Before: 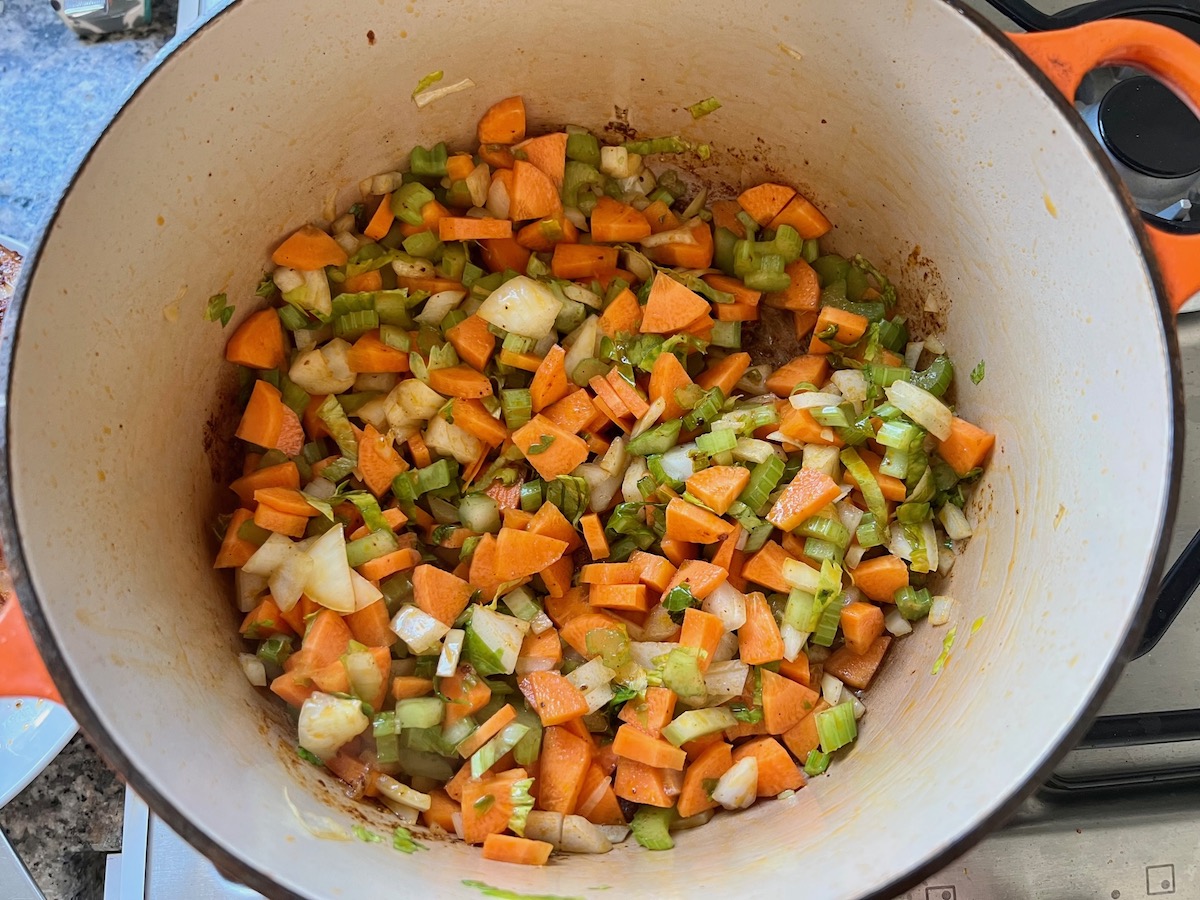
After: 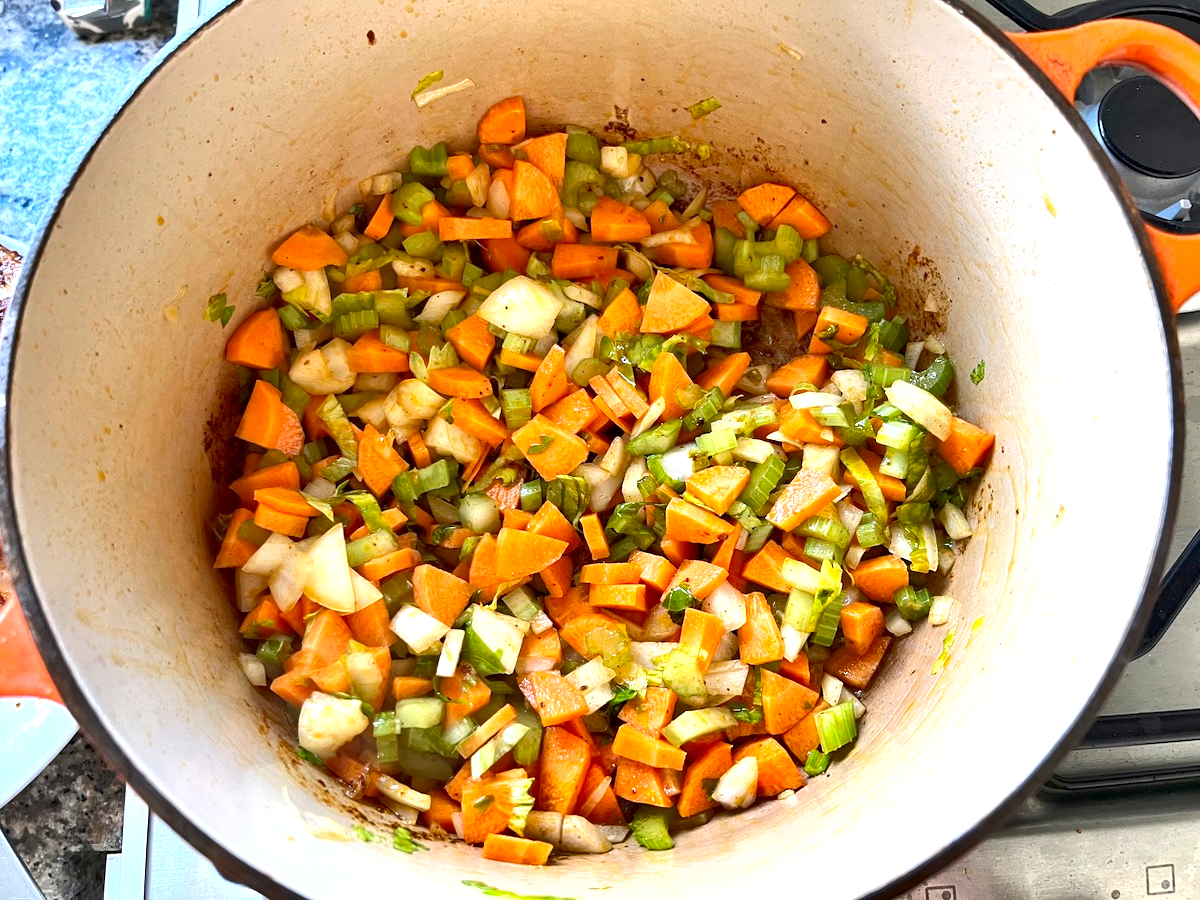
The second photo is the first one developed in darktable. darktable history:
exposure: black level correction 0, exposure 0.953 EV, compensate exposure bias true, compensate highlight preservation false
shadows and highlights: shadows color adjustment 97.66%, soften with gaussian
